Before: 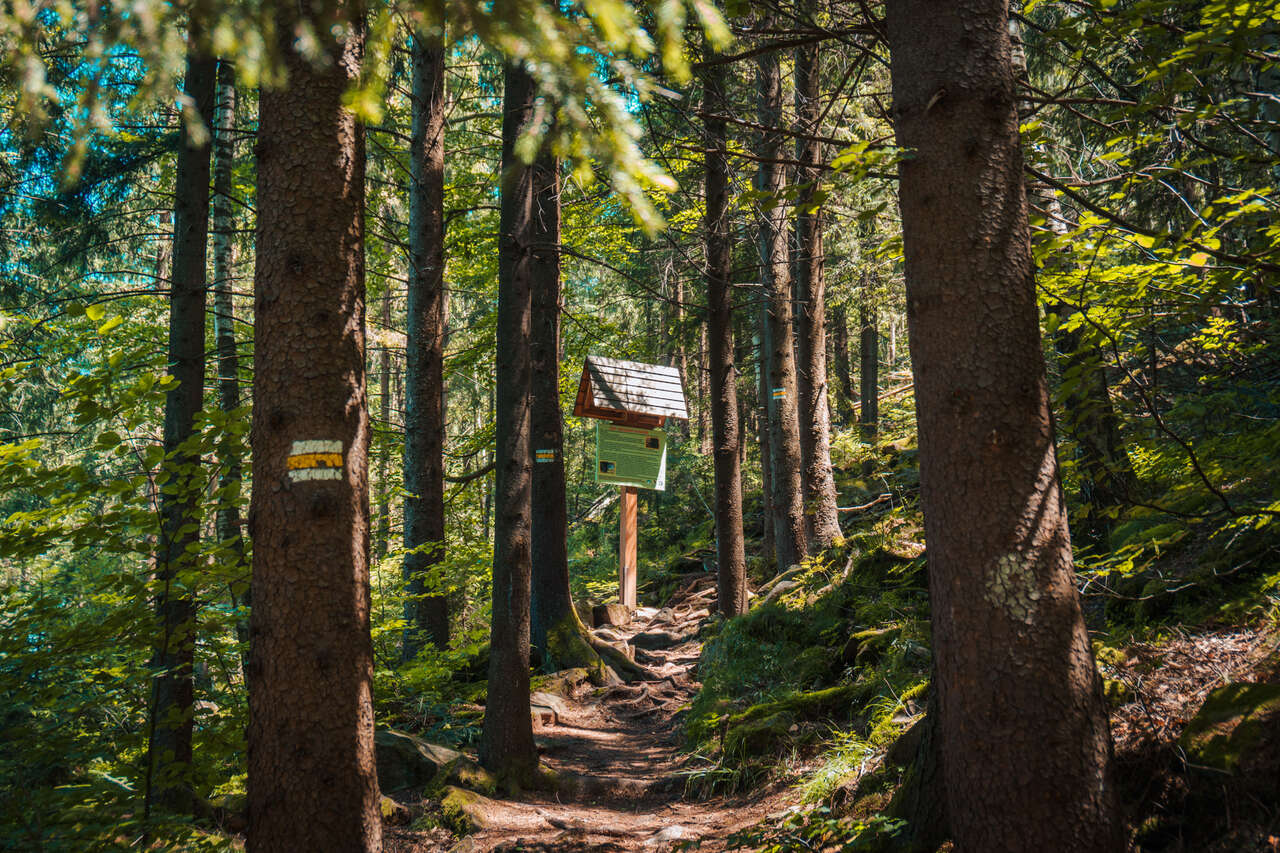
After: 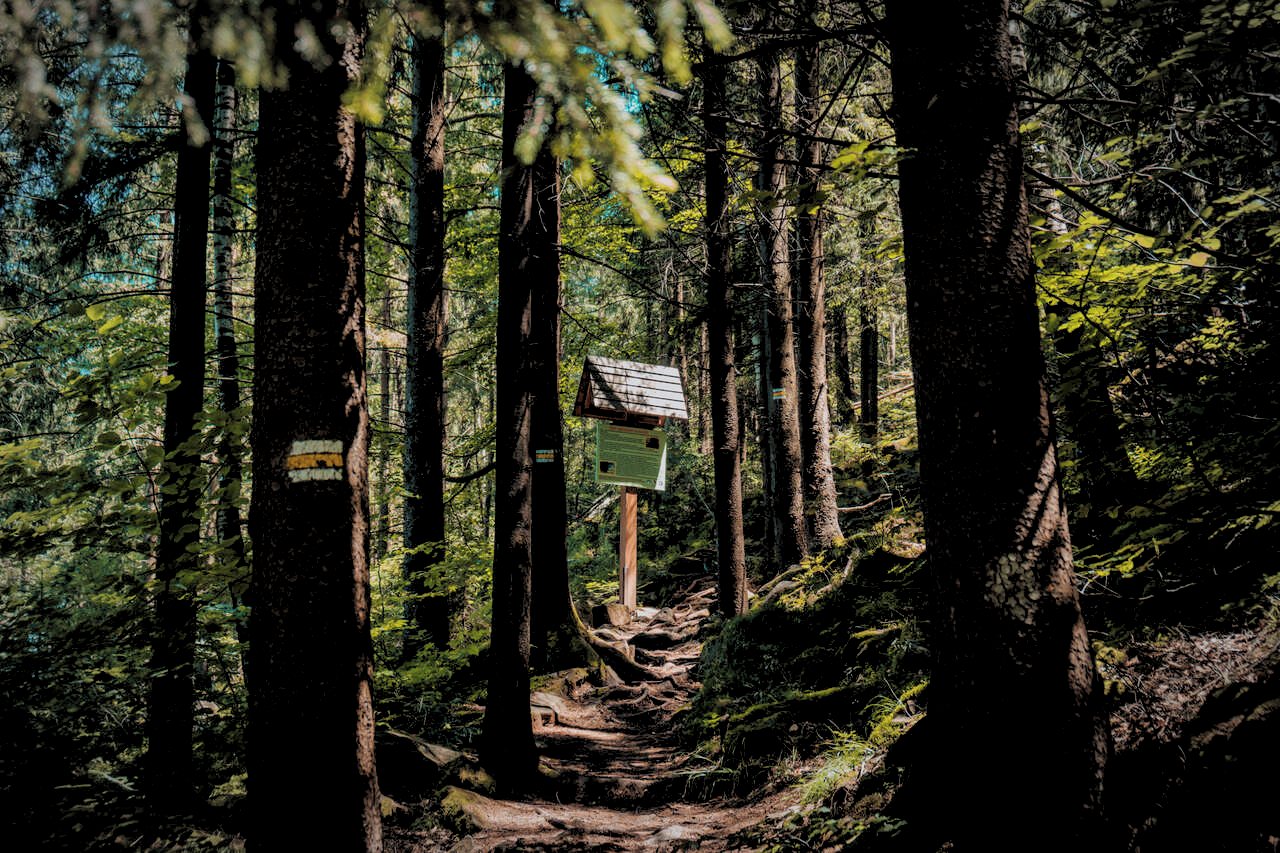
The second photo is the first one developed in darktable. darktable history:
rgb levels: levels [[0.029, 0.461, 0.922], [0, 0.5, 1], [0, 0.5, 1]]
vignetting: automatic ratio true
exposure: black level correction -0.015, exposure -0.5 EV, compensate highlight preservation false
